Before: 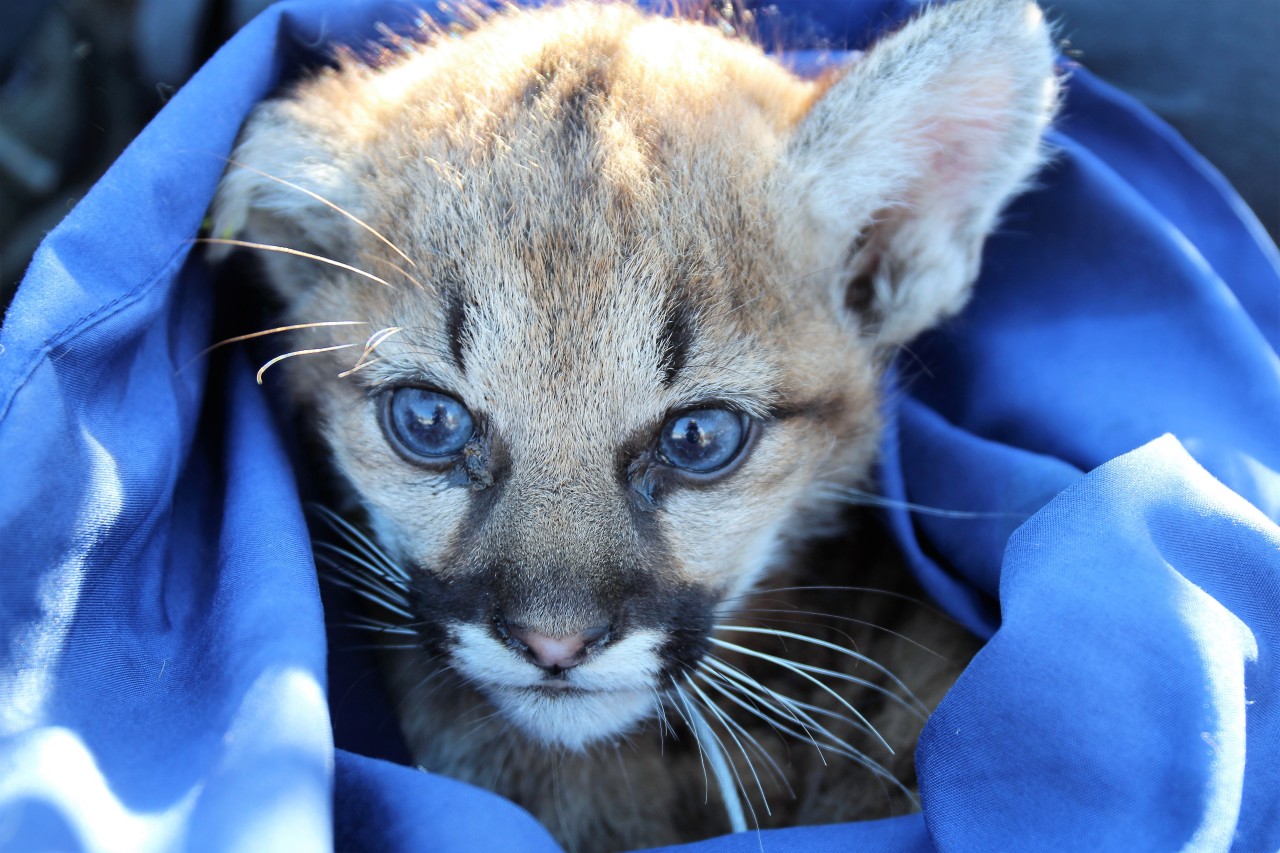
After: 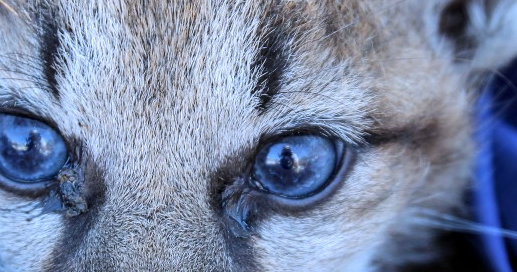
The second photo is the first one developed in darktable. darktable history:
crop: left 31.751%, top 32.172%, right 27.8%, bottom 35.83%
local contrast: on, module defaults
white balance: red 0.967, blue 1.119, emerald 0.756
